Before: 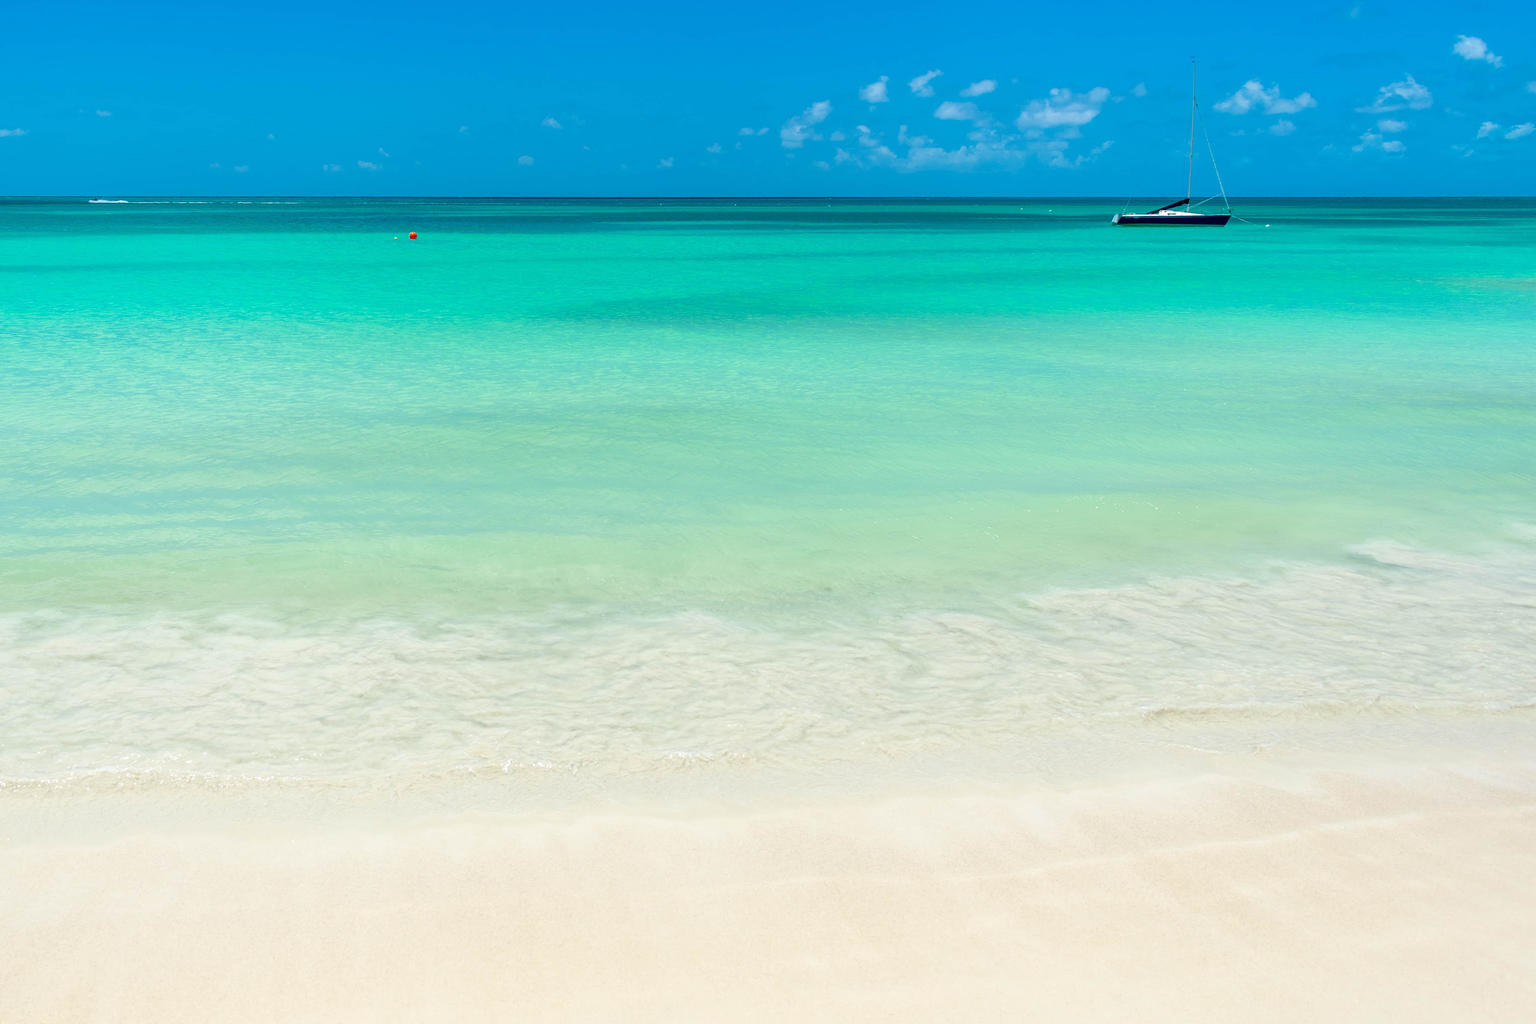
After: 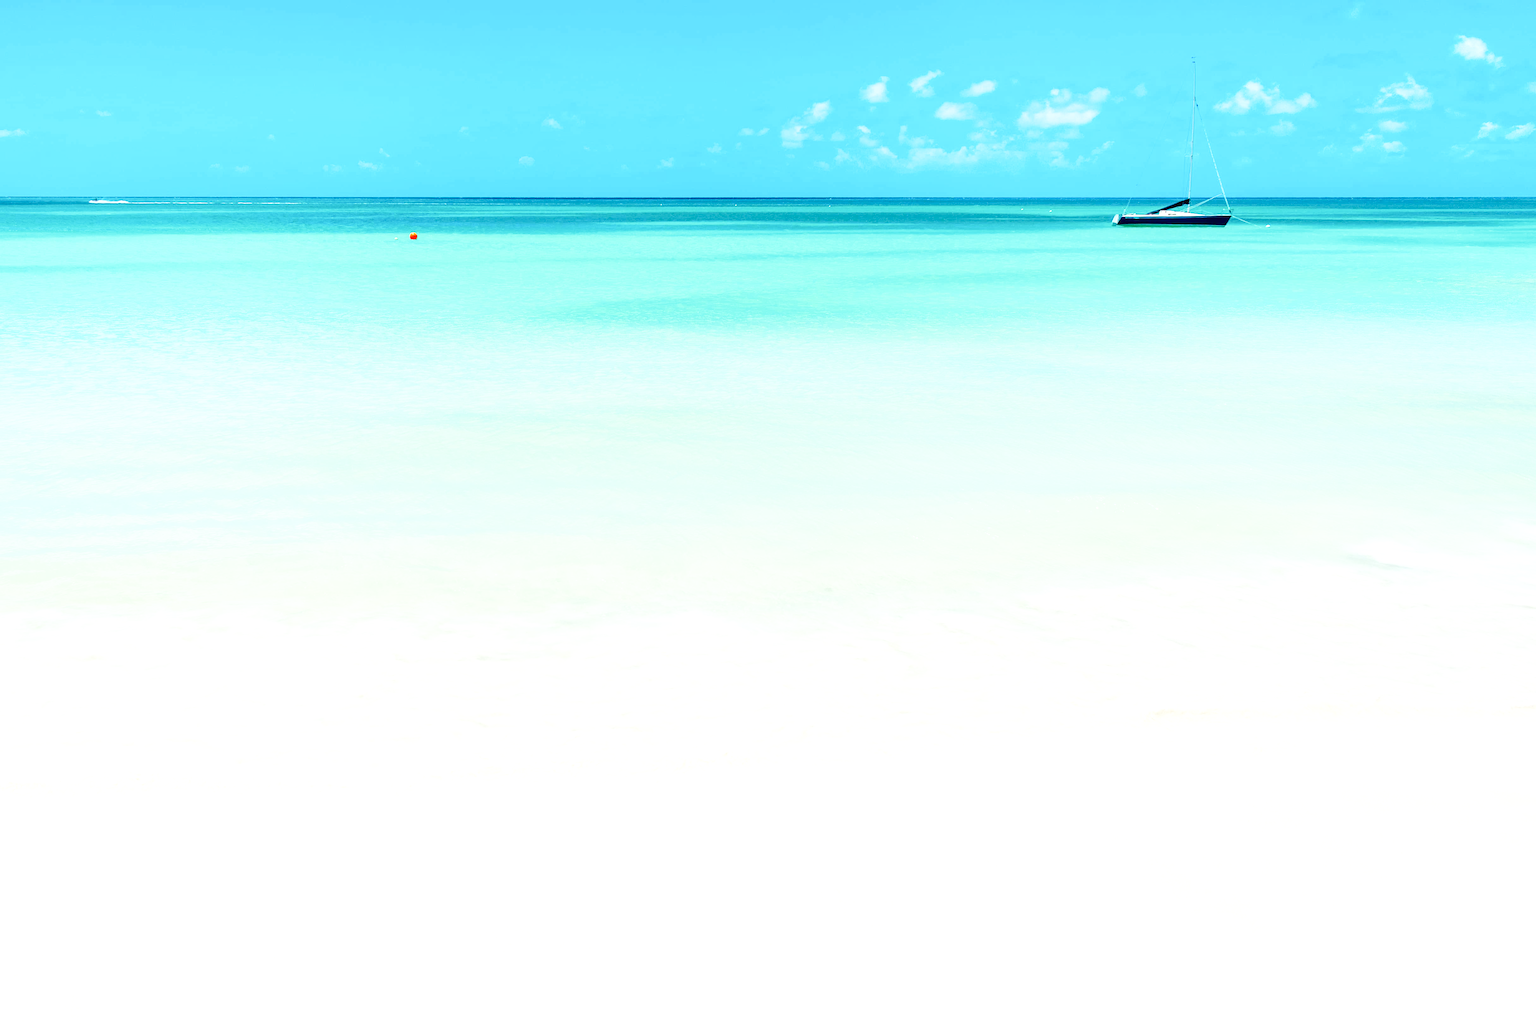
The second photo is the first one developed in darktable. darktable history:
base curve: curves: ch0 [(0, 0) (0.028, 0.03) (0.121, 0.232) (0.46, 0.748) (0.859, 0.968) (1, 1)], preserve colors none
exposure: black level correction 0, exposure 0.7 EV, compensate exposure bias true, compensate highlight preservation false
